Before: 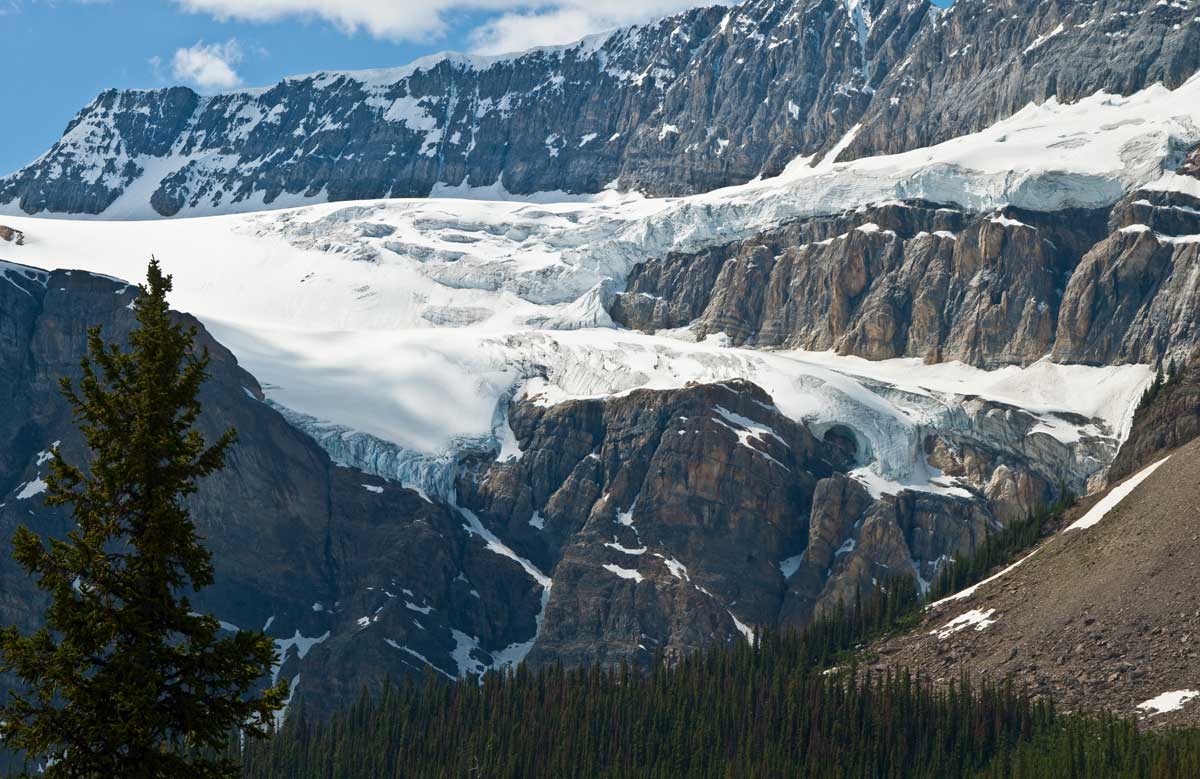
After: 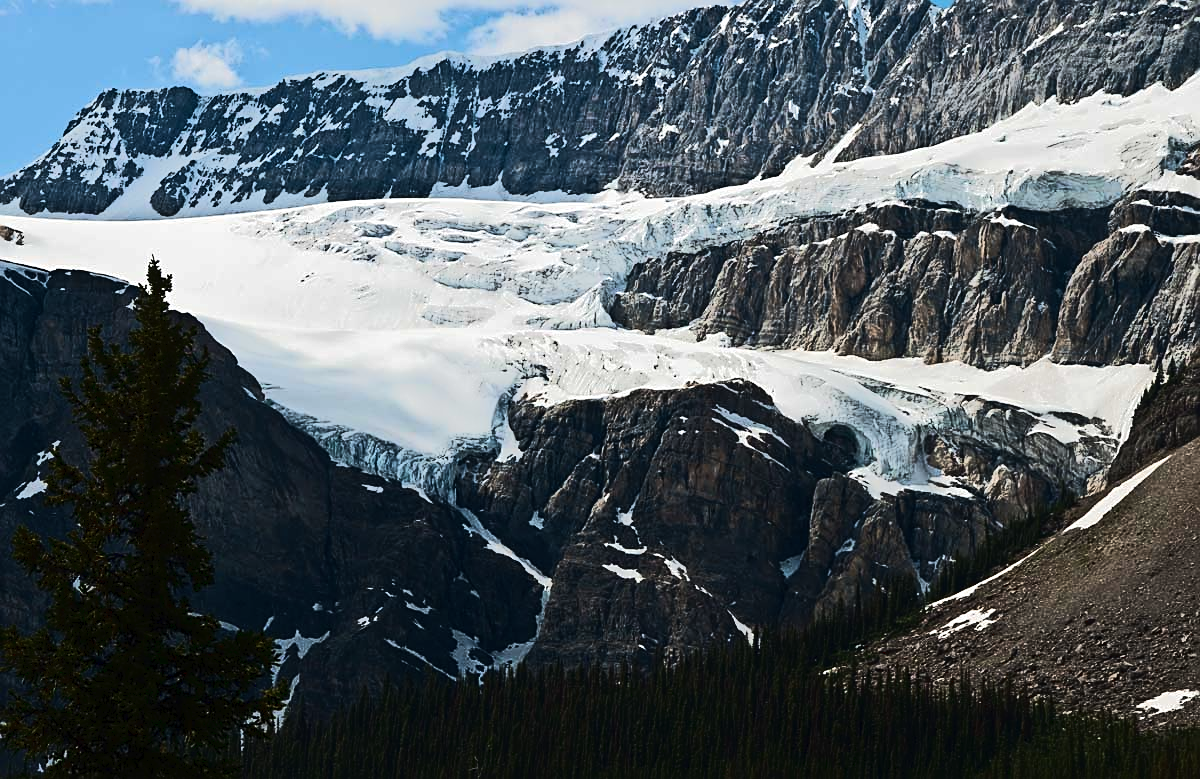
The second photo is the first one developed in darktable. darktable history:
tone curve: curves: ch0 [(0, 0) (0.003, 0.011) (0.011, 0.014) (0.025, 0.018) (0.044, 0.023) (0.069, 0.028) (0.1, 0.031) (0.136, 0.039) (0.177, 0.056) (0.224, 0.081) (0.277, 0.129) (0.335, 0.188) (0.399, 0.256) (0.468, 0.367) (0.543, 0.514) (0.623, 0.684) (0.709, 0.785) (0.801, 0.846) (0.898, 0.884) (1, 1)]
sharpen: on, module defaults
